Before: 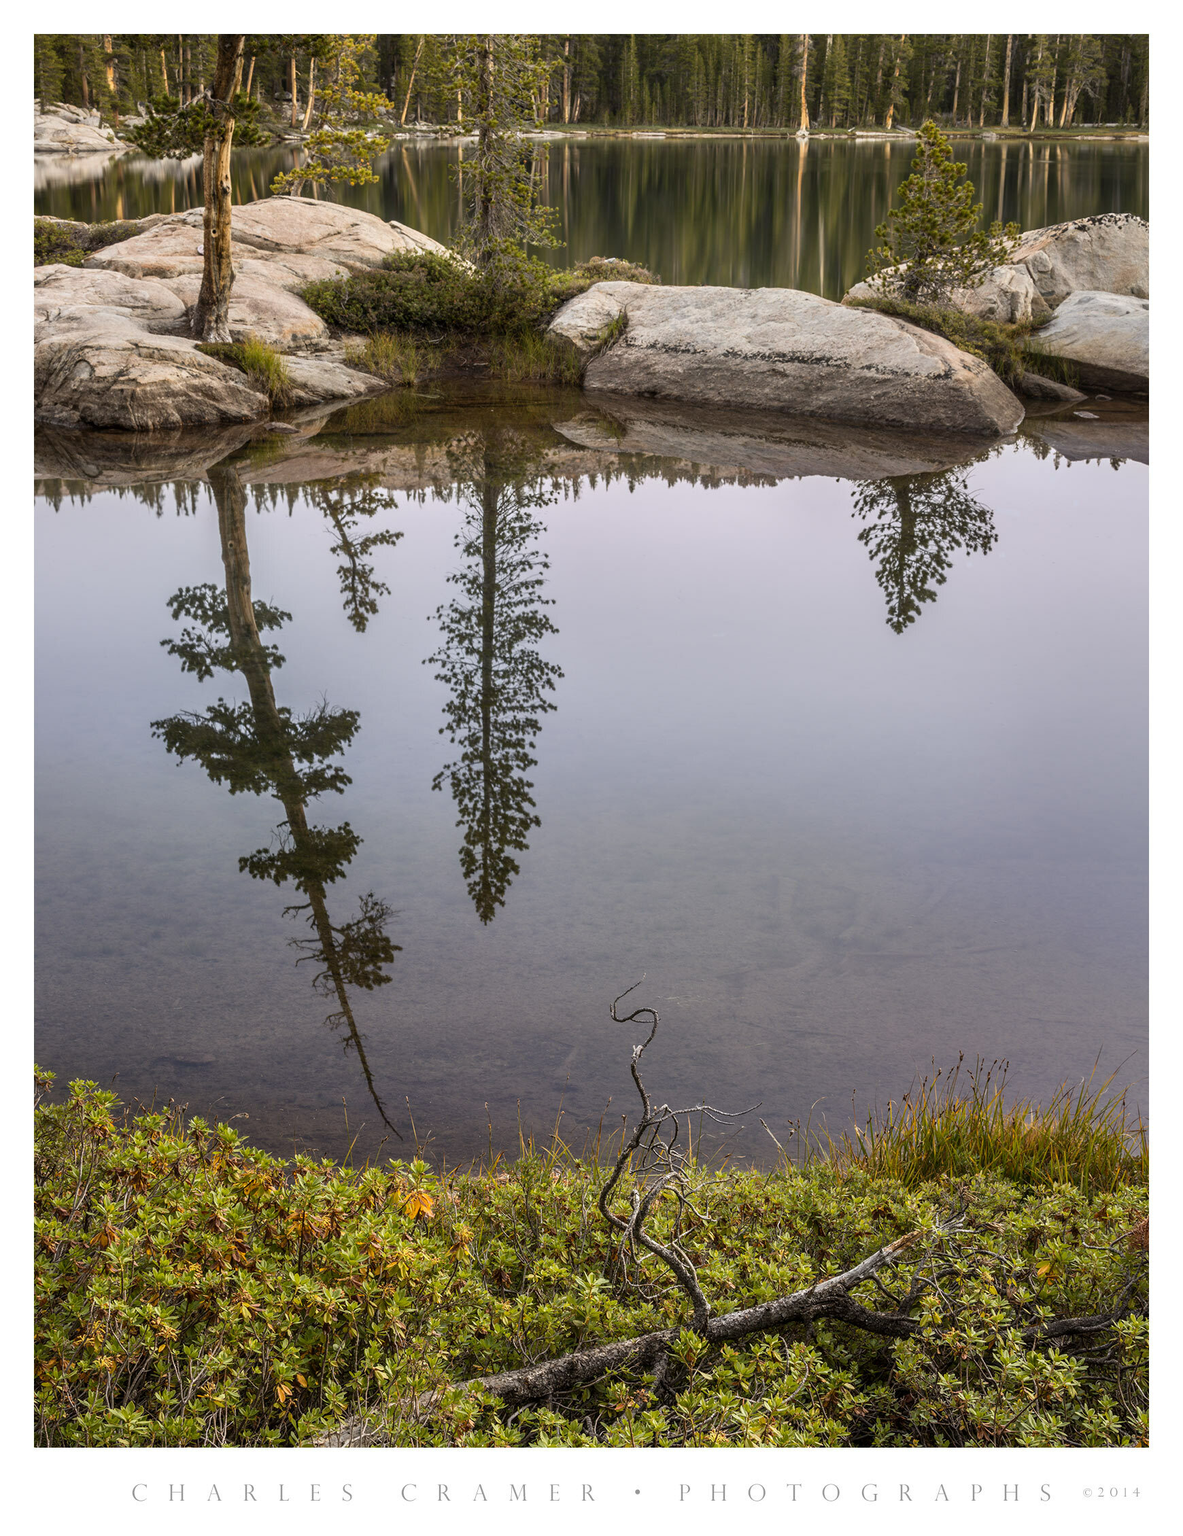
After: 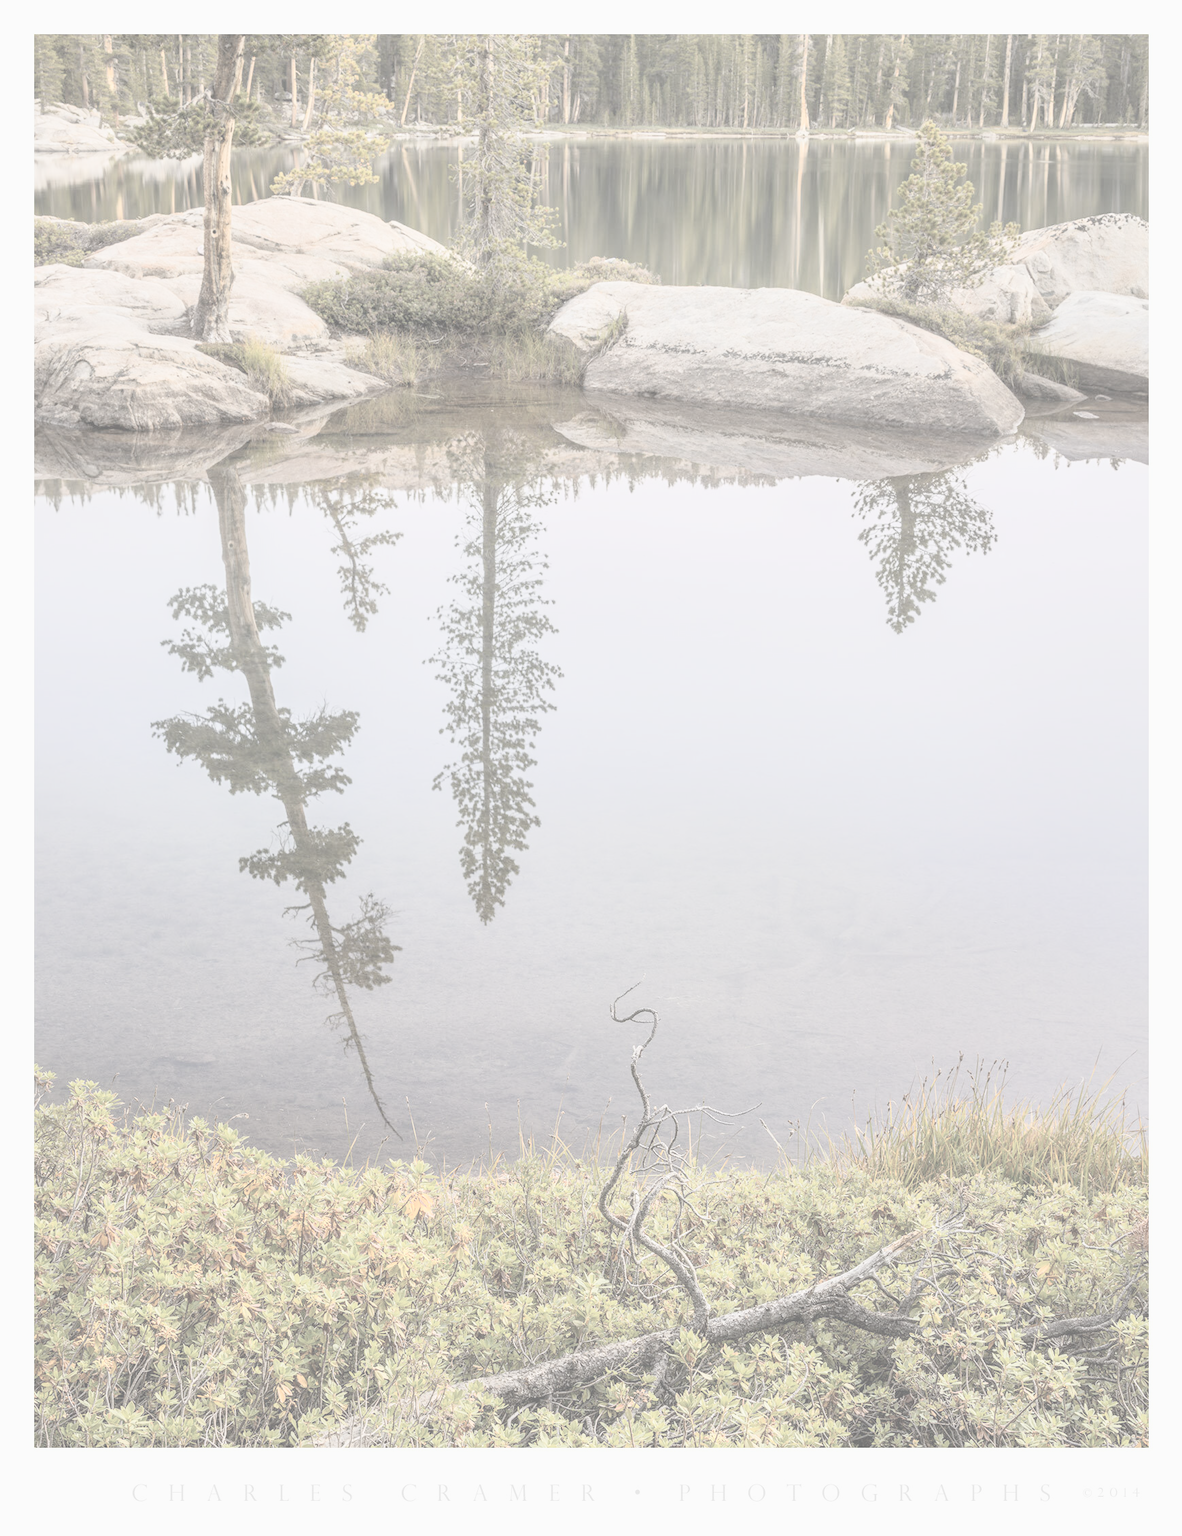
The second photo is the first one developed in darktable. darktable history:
base curve: curves: ch0 [(0, 0) (0.666, 0.806) (1, 1)]
contrast brightness saturation: contrast -0.326, brightness 0.769, saturation -0.775
exposure: black level correction 0, exposure 1.385 EV, compensate highlight preservation false
